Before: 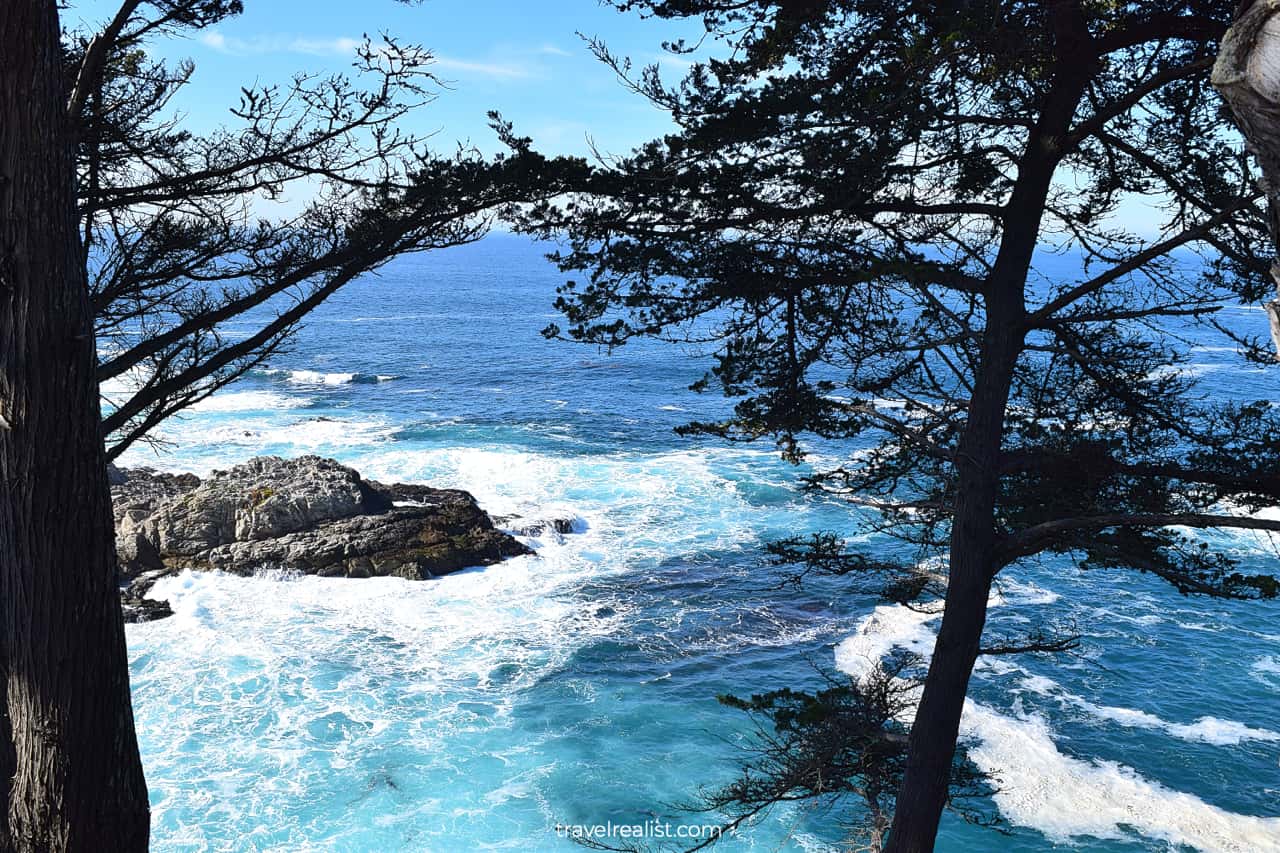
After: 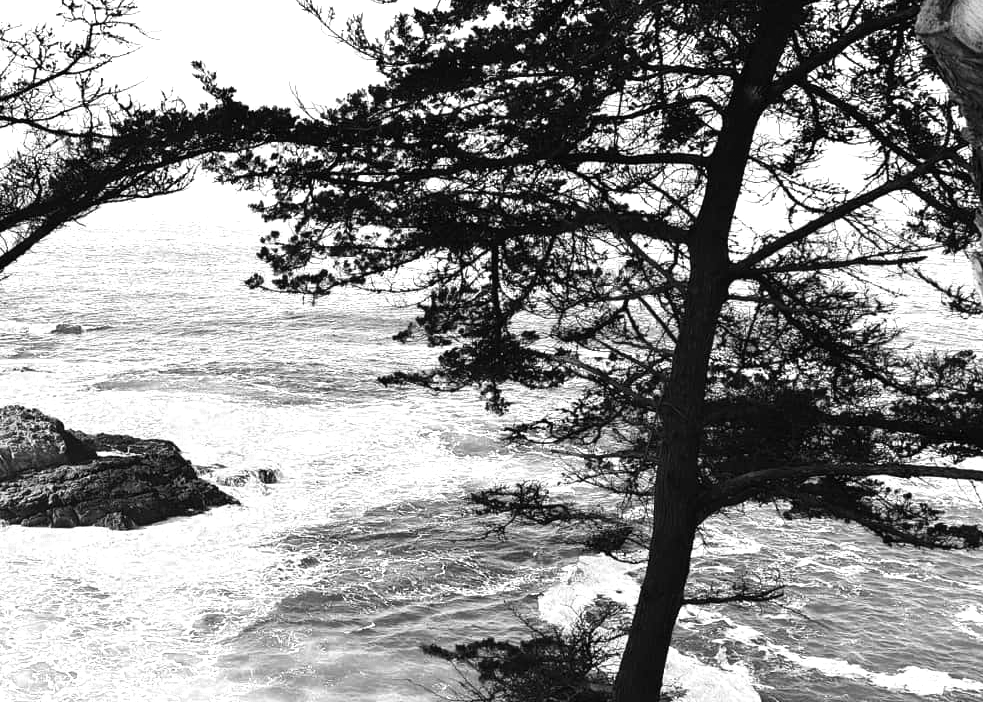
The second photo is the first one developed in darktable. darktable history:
crop: left 23.151%, top 5.911%, bottom 11.737%
color zones: curves: ch0 [(0.287, 0.048) (0.493, 0.484) (0.737, 0.816)]; ch1 [(0, 0) (0.143, 0) (0.286, 0) (0.429, 0) (0.571, 0) (0.714, 0) (0.857, 0)]
